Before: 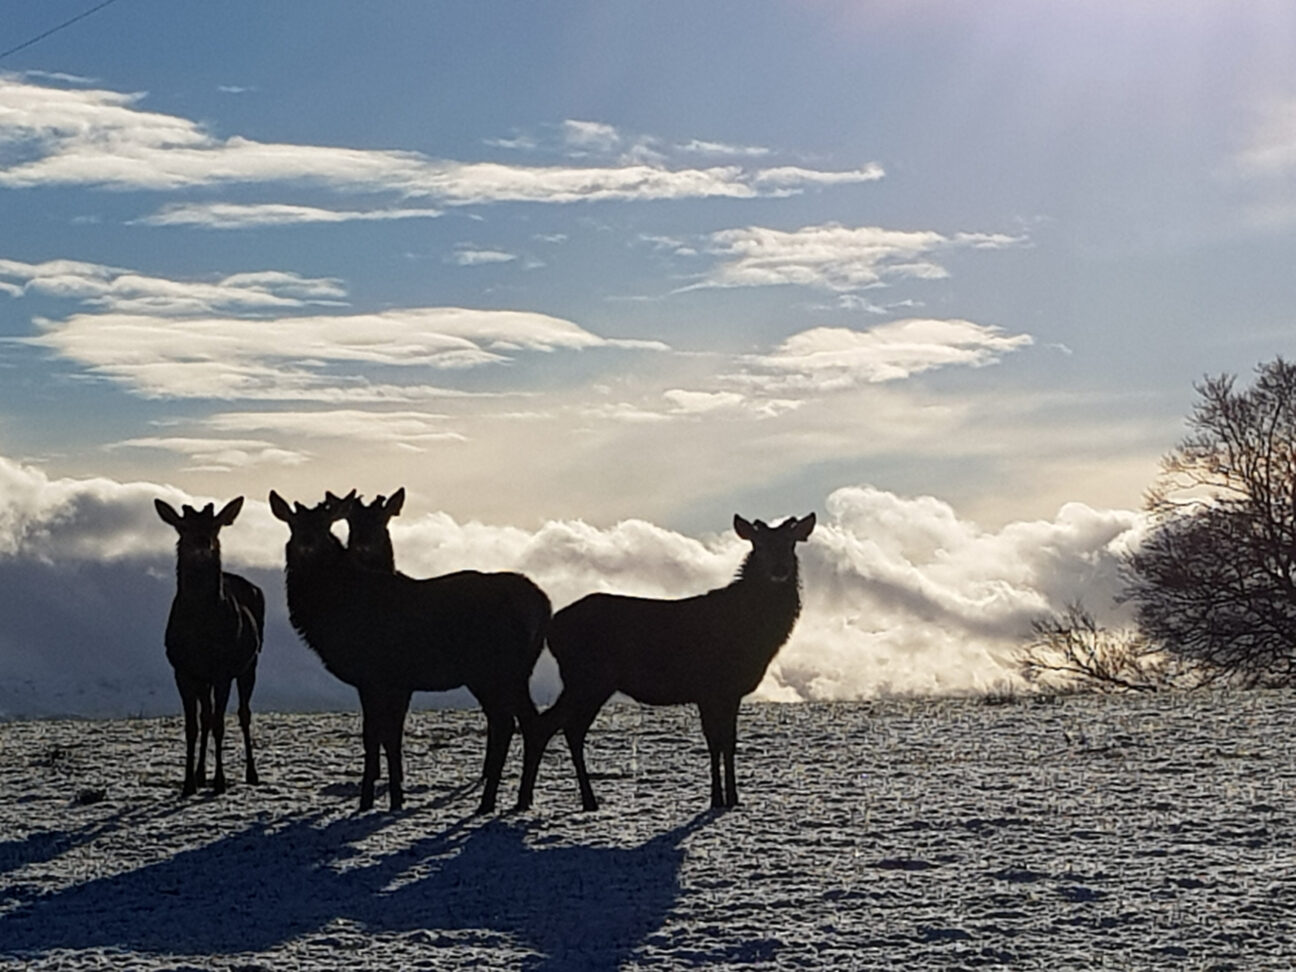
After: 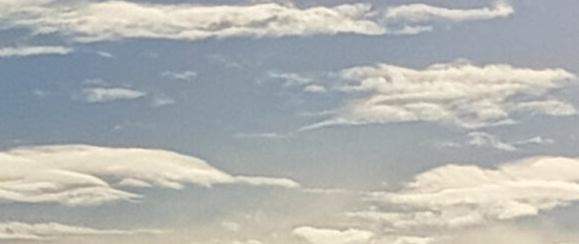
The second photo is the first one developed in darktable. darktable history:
crop: left 28.64%, top 16.832%, right 26.637%, bottom 58.055%
color correction: highlights a* -0.95, highlights b* 4.5, shadows a* 3.55
